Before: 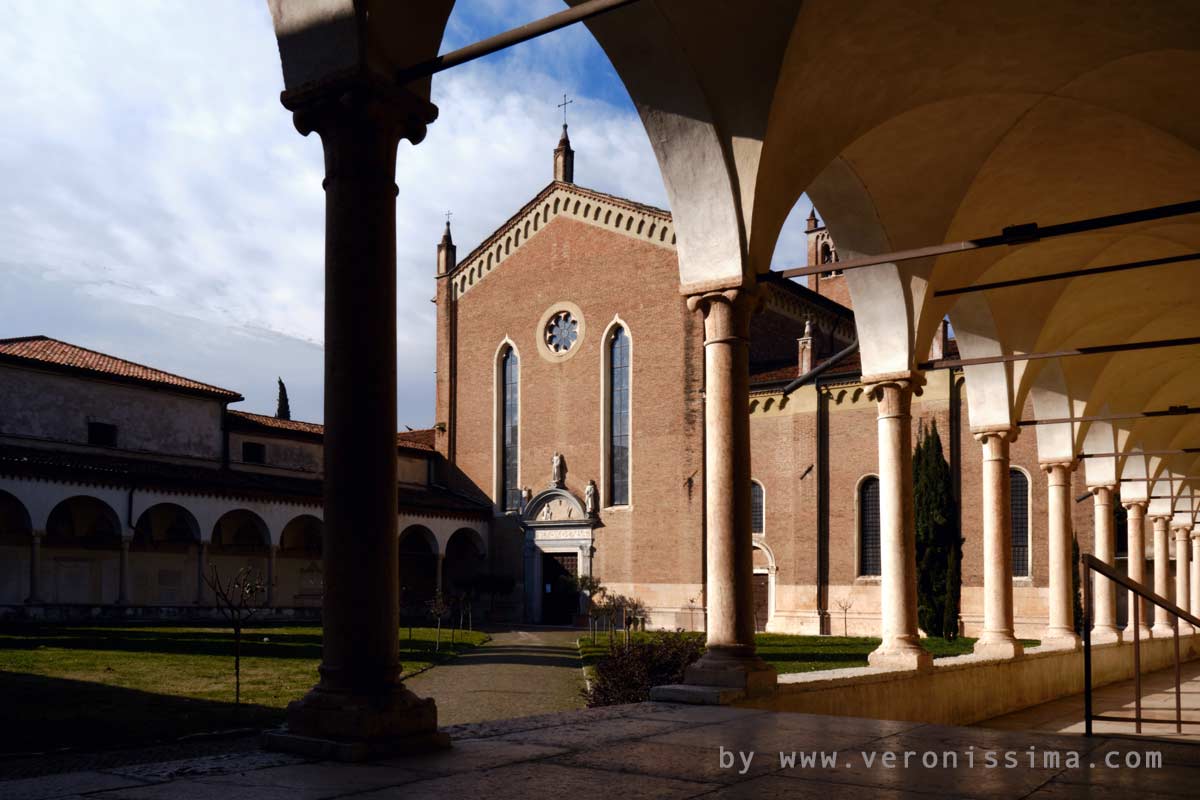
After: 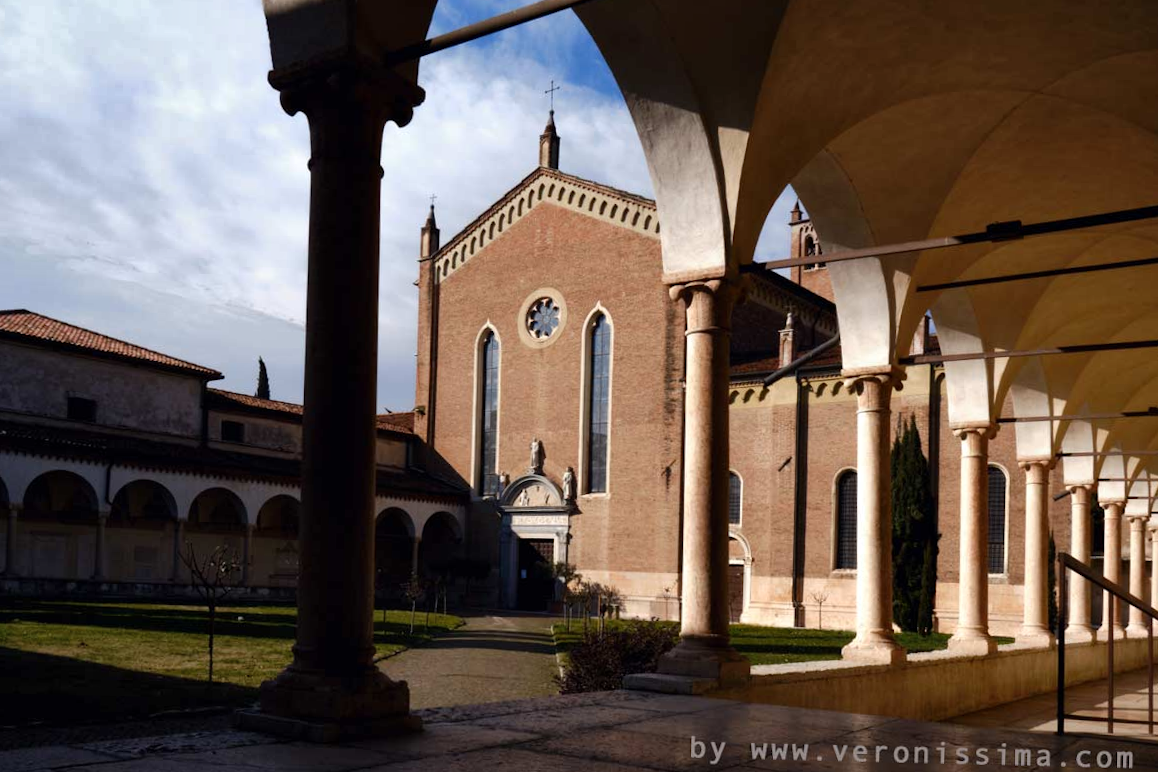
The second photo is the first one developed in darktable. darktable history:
crop and rotate: angle -1.38°
shadows and highlights: radius 106.72, shadows 23.41, highlights -58.85, low approximation 0.01, soften with gaussian
